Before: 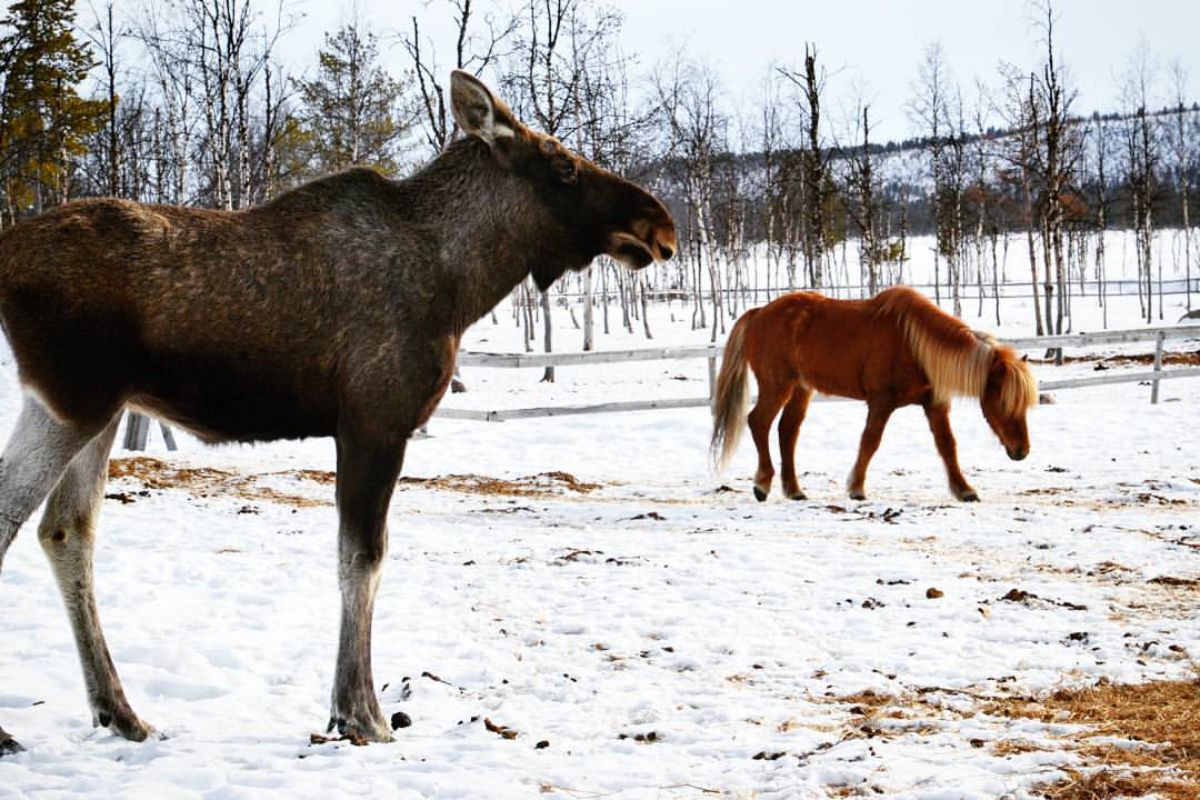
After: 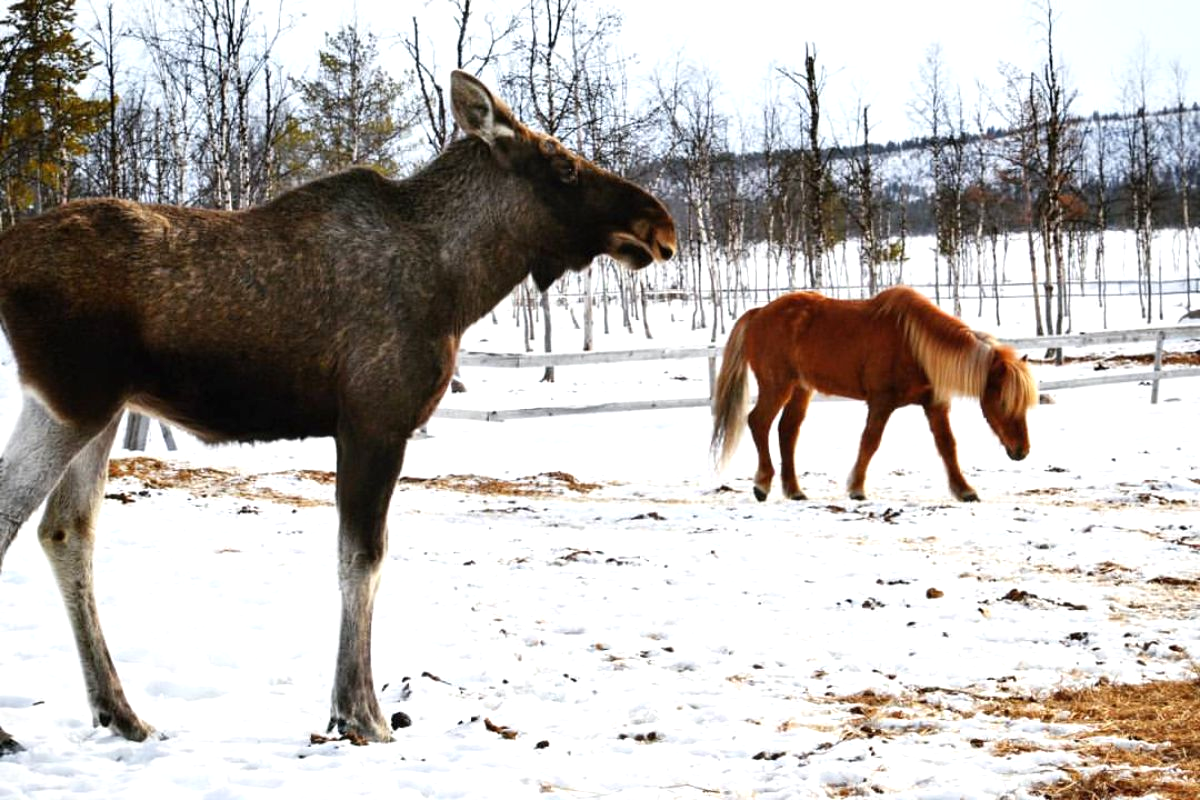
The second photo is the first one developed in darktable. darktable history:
tone equalizer: on, module defaults
exposure: black level correction 0, exposure 0.3 EV, compensate highlight preservation false
